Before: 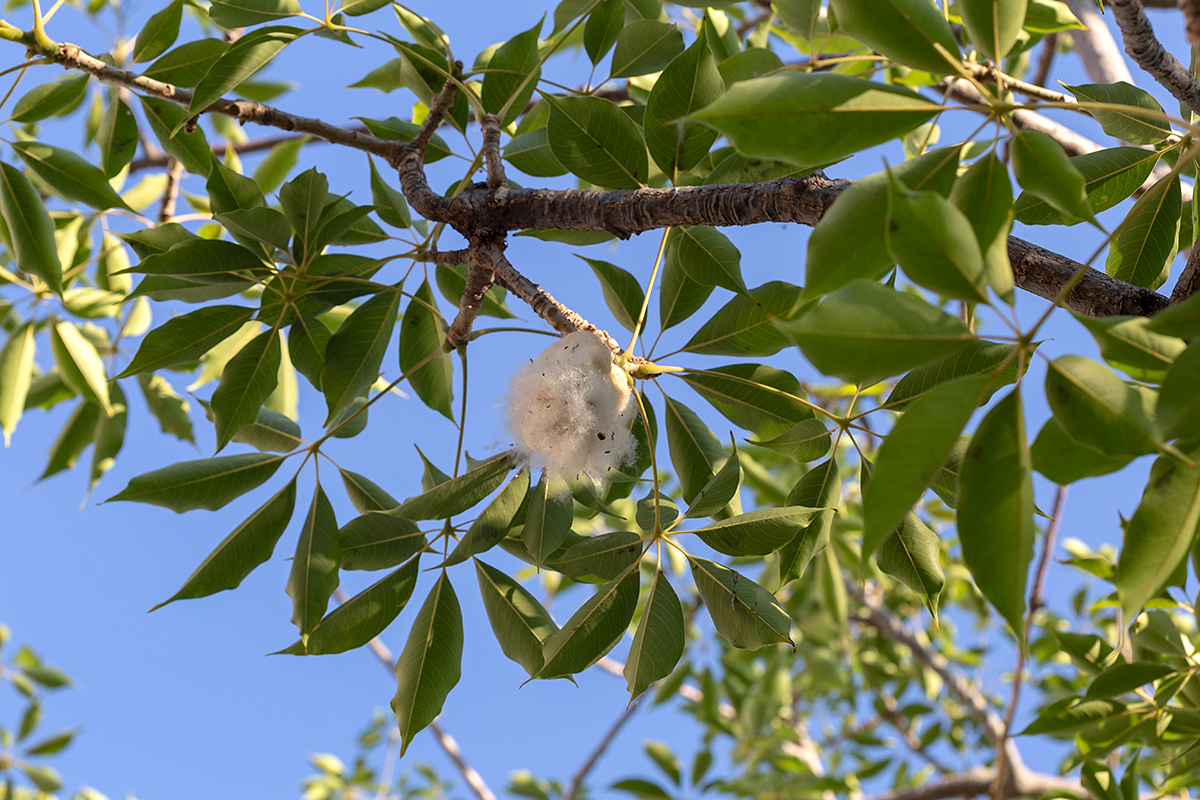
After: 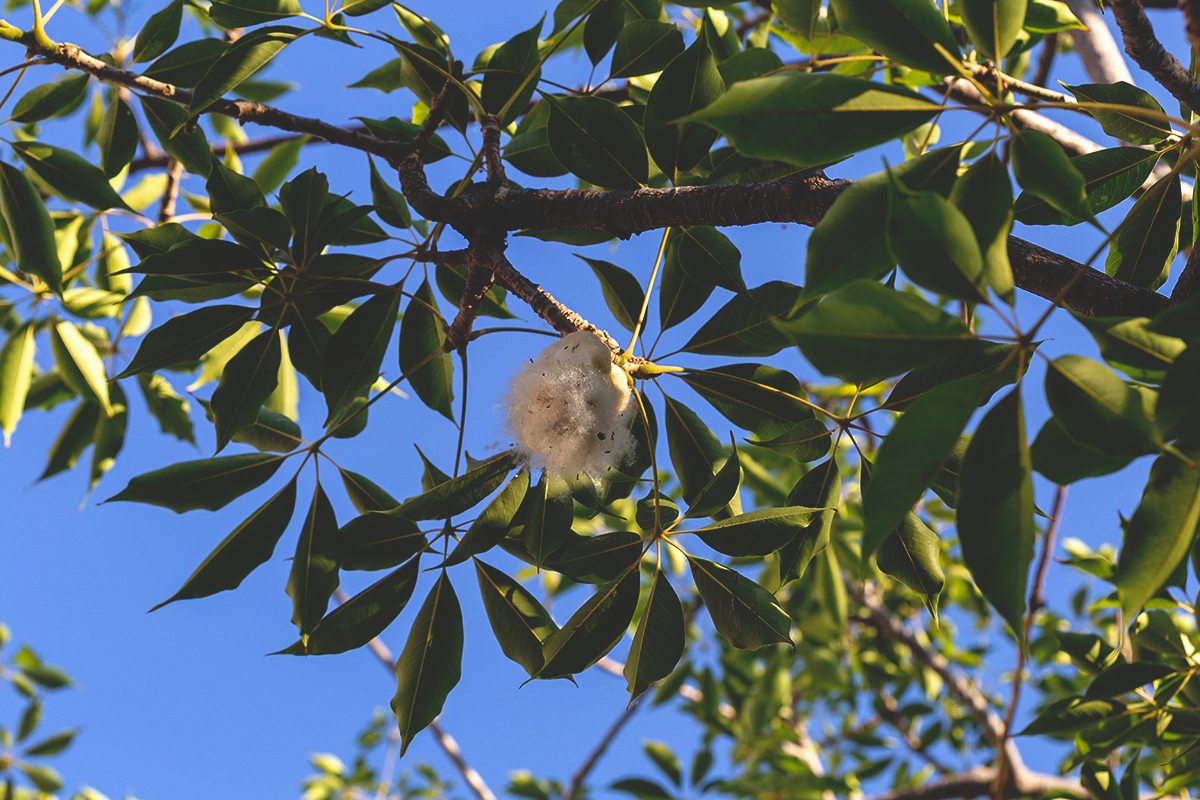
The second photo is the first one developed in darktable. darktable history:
tone equalizer: -7 EV 0.18 EV, -6 EV 0.12 EV, -5 EV 0.08 EV, -4 EV 0.04 EV, -2 EV -0.02 EV, -1 EV -0.04 EV, +0 EV -0.06 EV, luminance estimator HSV value / RGB max
base curve: curves: ch0 [(0, 0.02) (0.083, 0.036) (1, 1)], preserve colors none
